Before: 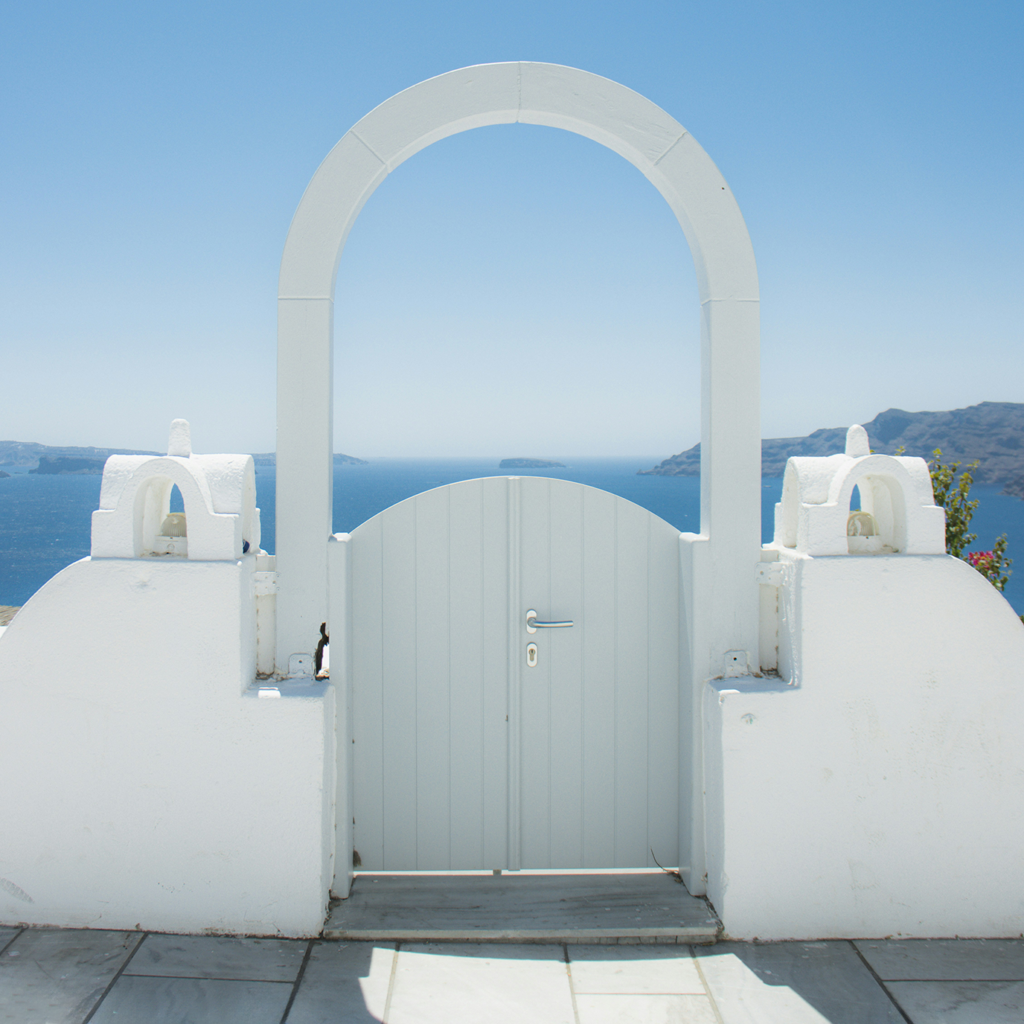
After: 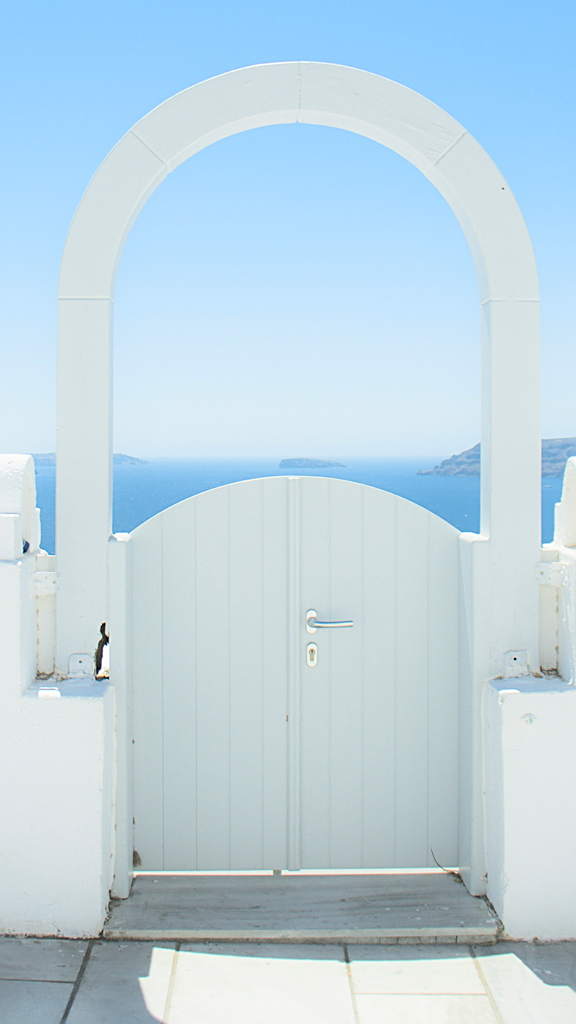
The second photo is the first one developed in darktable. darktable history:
contrast brightness saturation: contrast 0.1, brightness 0.3, saturation 0.14
crop: left 21.496%, right 22.254%
sharpen: on, module defaults
